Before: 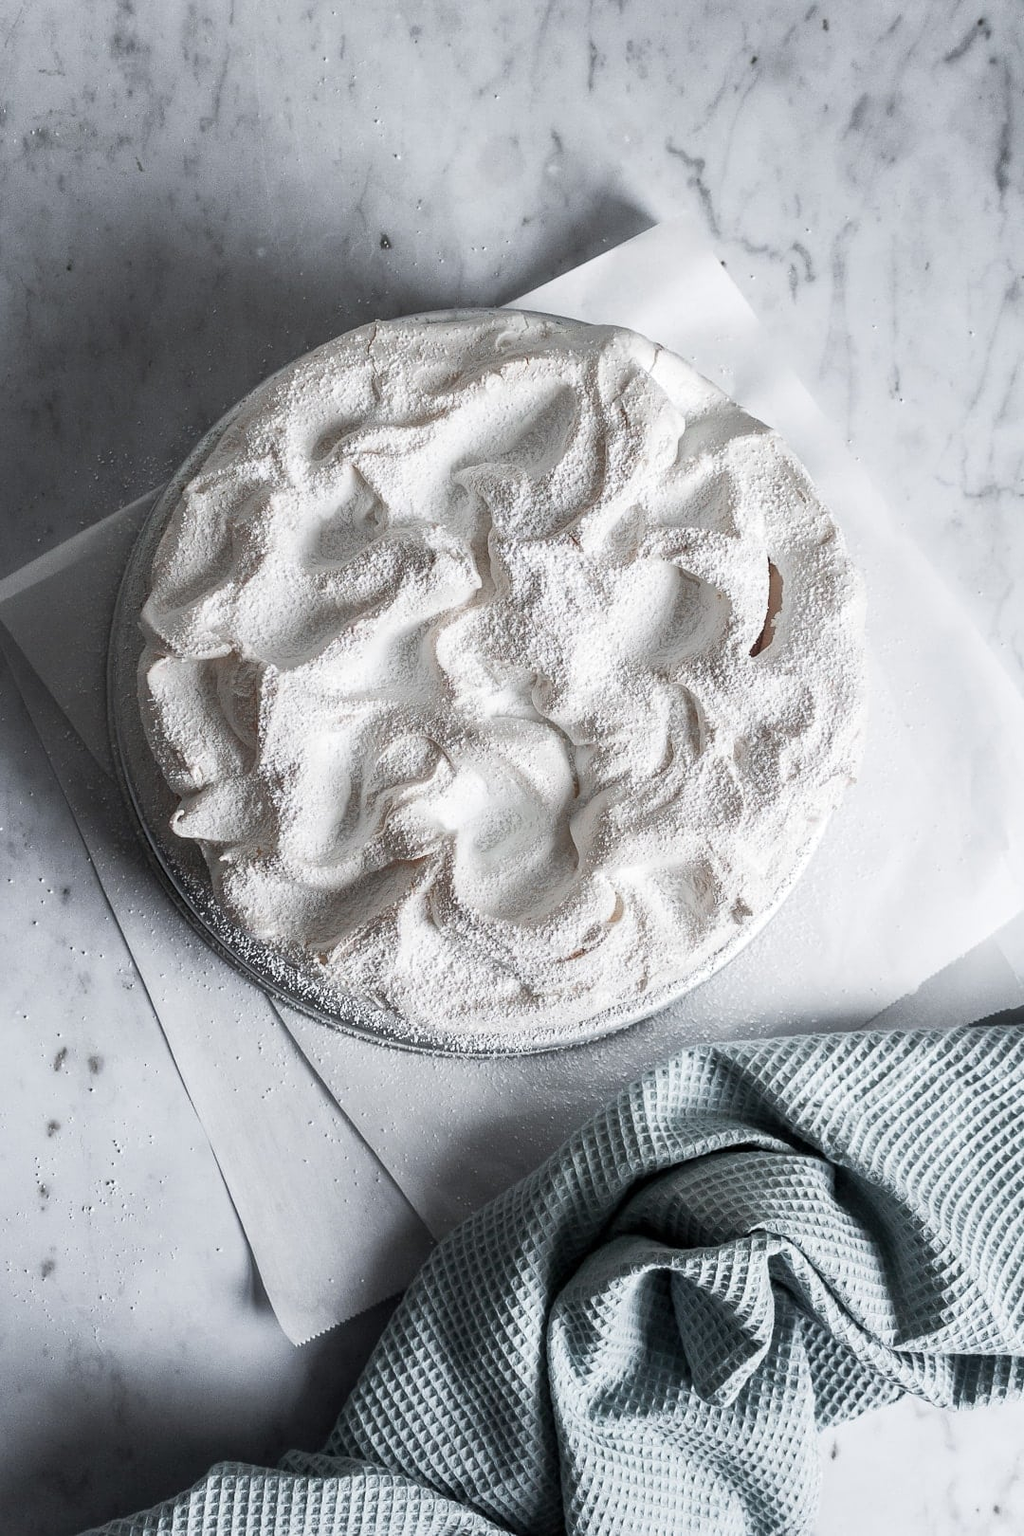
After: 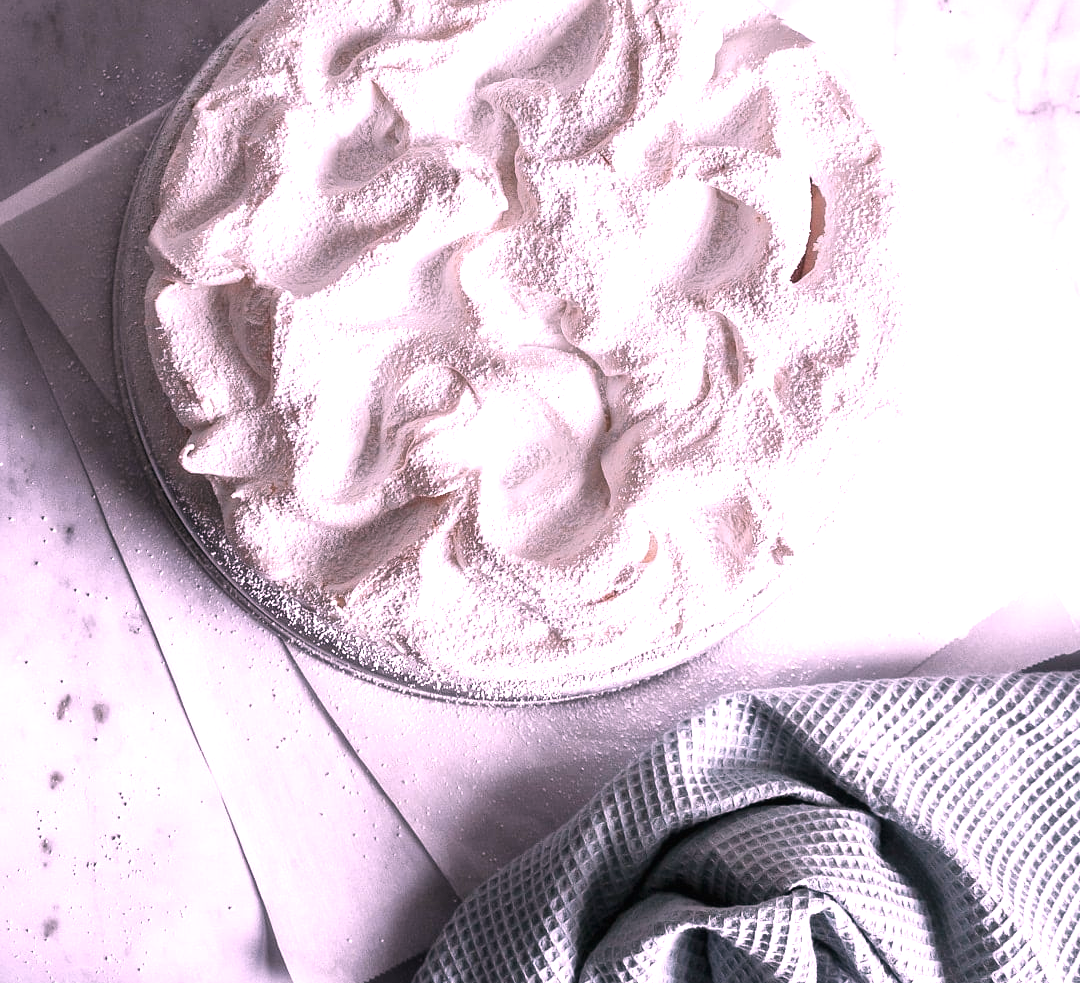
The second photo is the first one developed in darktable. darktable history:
local contrast: mode bilateral grid, contrast 20, coarseness 50, detail 120%, midtone range 0.2
exposure: black level correction -0.002, exposure 0.54 EV, compensate highlight preservation false
white balance: red 1.188, blue 1.11
crop and rotate: top 25.357%, bottom 13.942%
